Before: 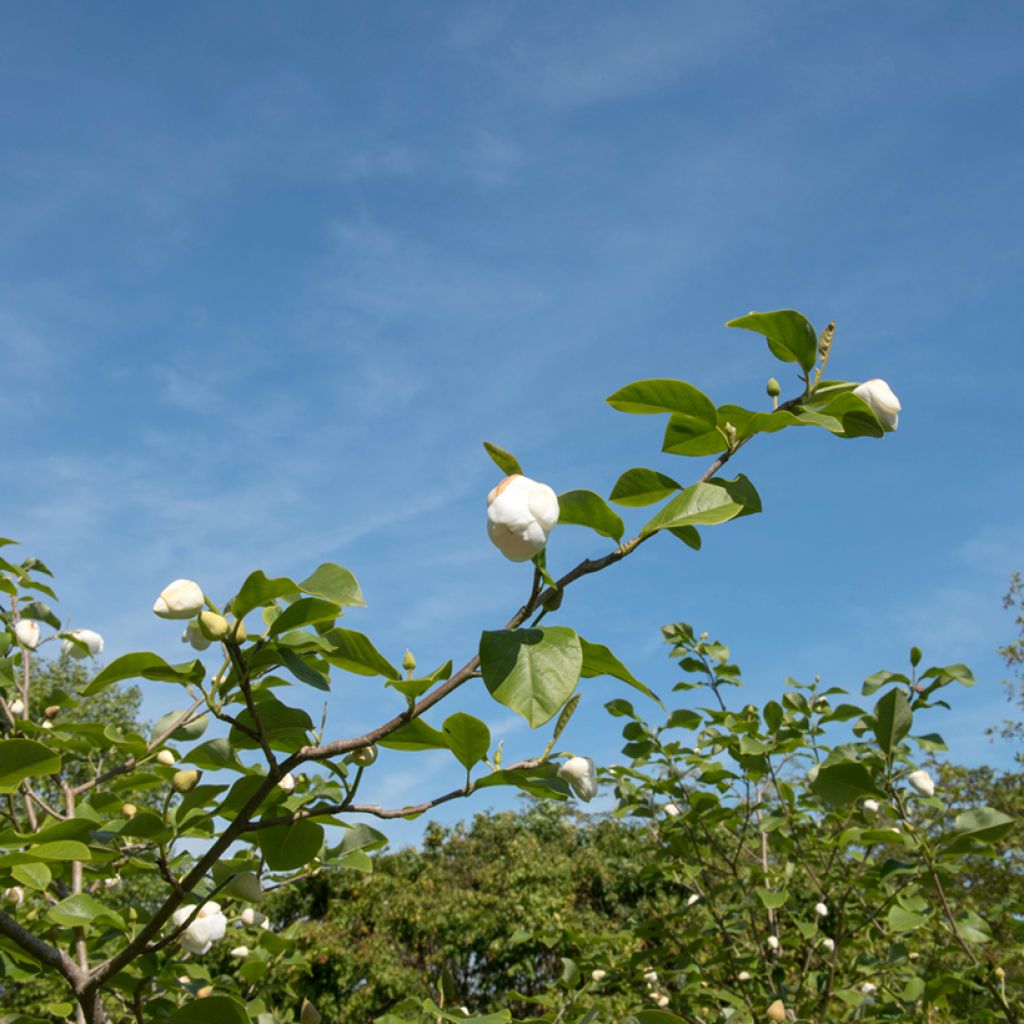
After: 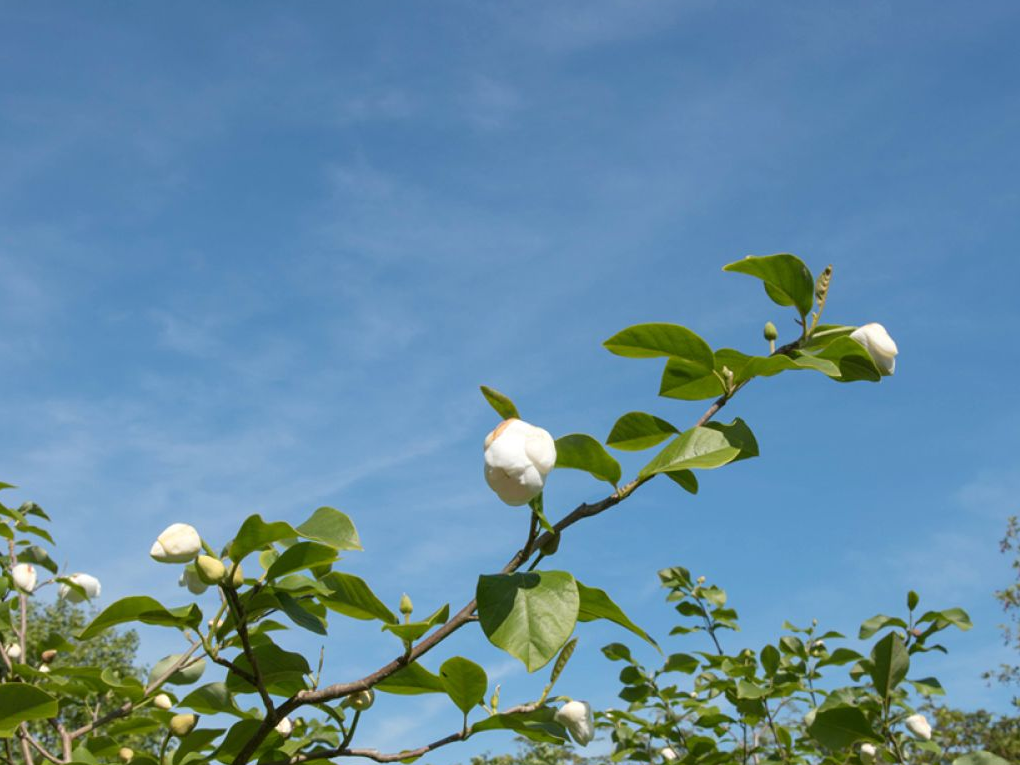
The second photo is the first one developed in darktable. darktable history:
crop: left 0.385%, top 5.472%, bottom 19.756%
